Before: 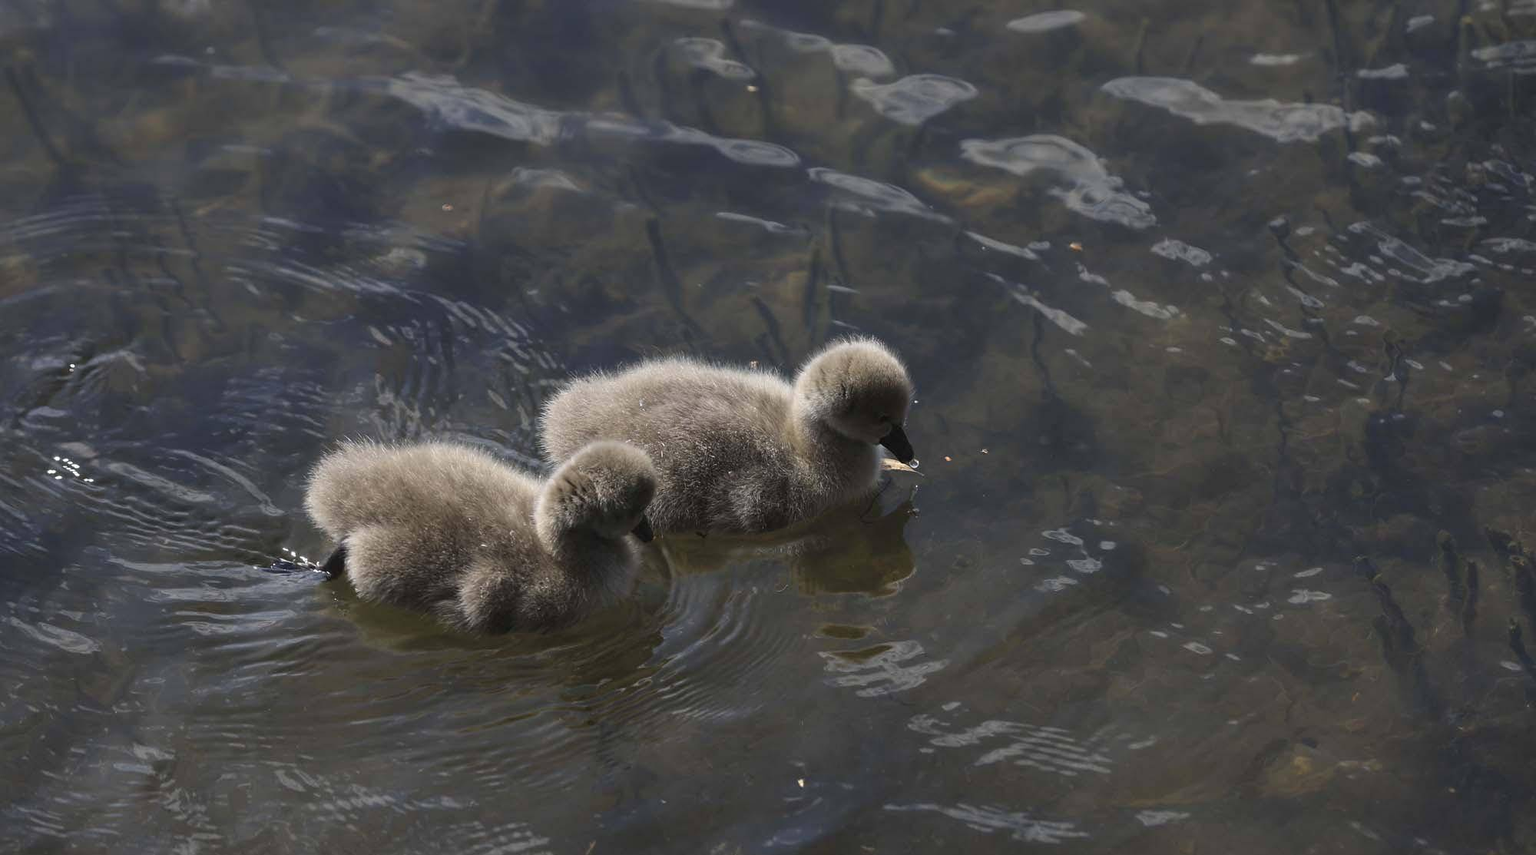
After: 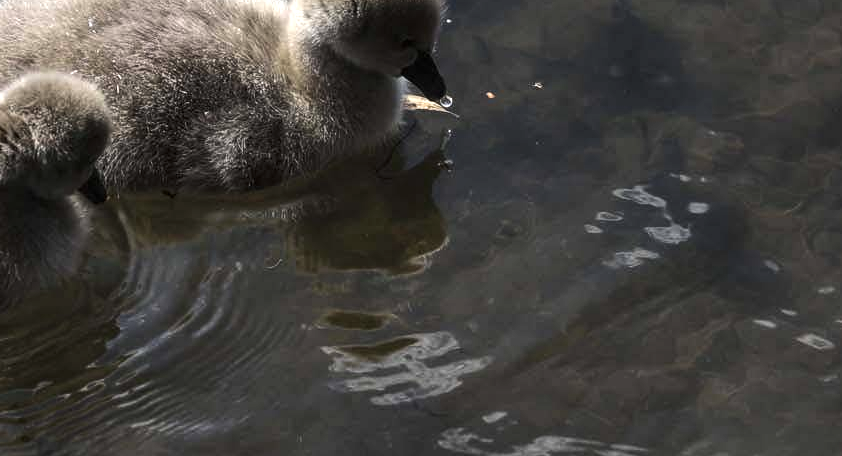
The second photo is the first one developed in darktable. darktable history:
crop: left 37.221%, top 45.169%, right 20.63%, bottom 13.777%
tone equalizer: -8 EV -0.75 EV, -7 EV -0.7 EV, -6 EV -0.6 EV, -5 EV -0.4 EV, -3 EV 0.4 EV, -2 EV 0.6 EV, -1 EV 0.7 EV, +0 EV 0.75 EV, edges refinement/feathering 500, mask exposure compensation -1.57 EV, preserve details no
local contrast: on, module defaults
